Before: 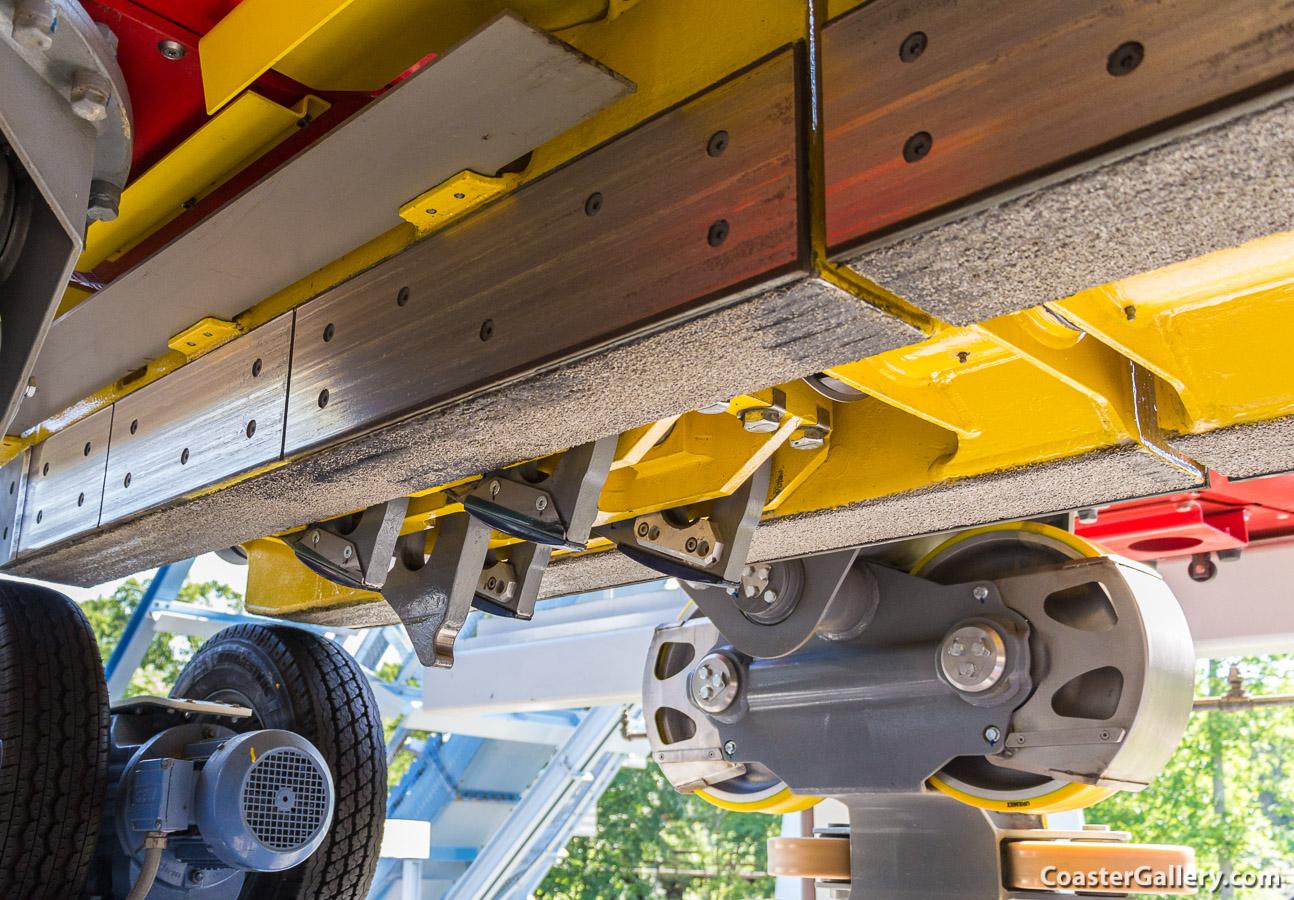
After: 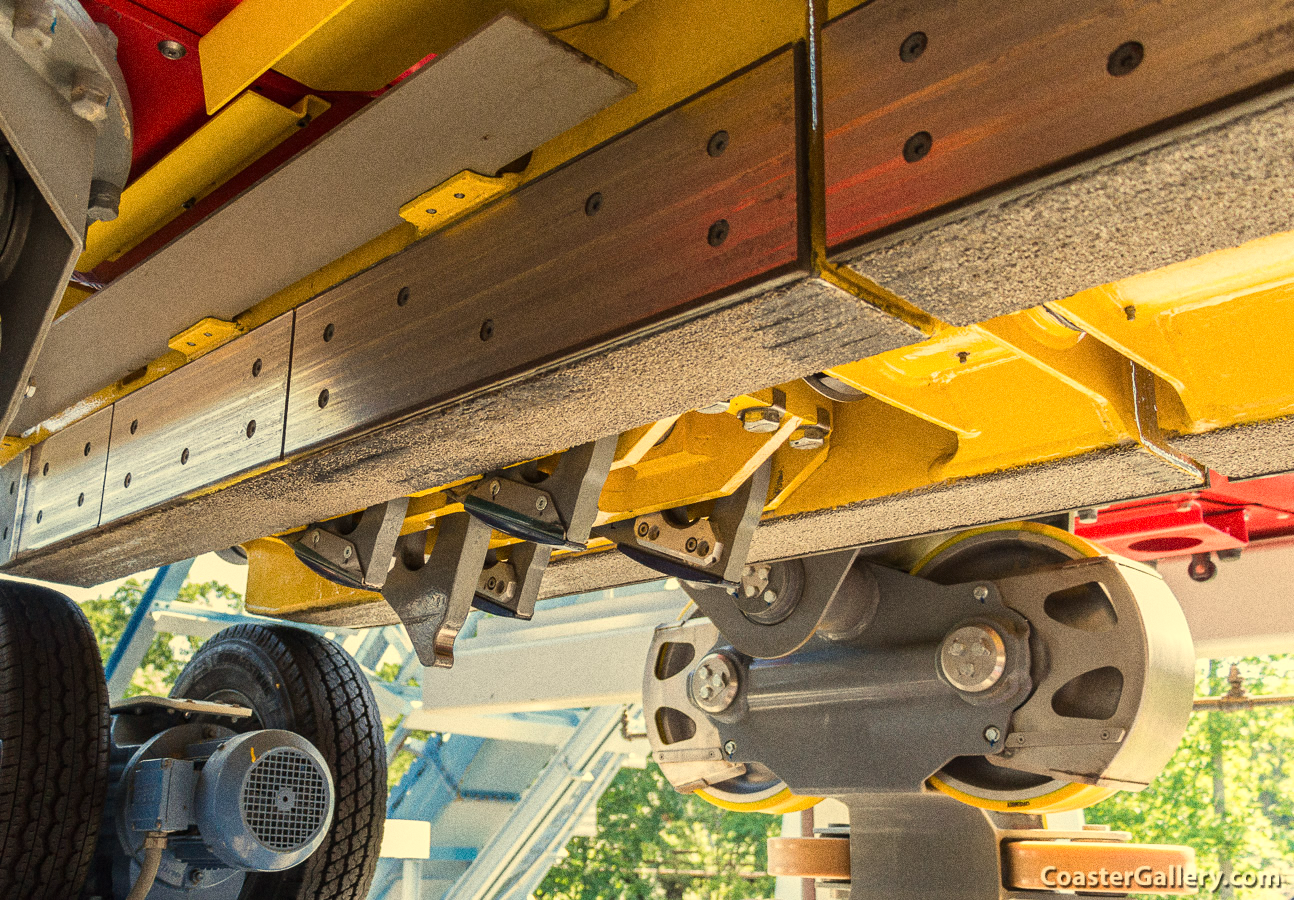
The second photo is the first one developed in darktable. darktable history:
grain: coarseness 0.09 ISO, strength 40%
white balance: red 1.08, blue 0.791
